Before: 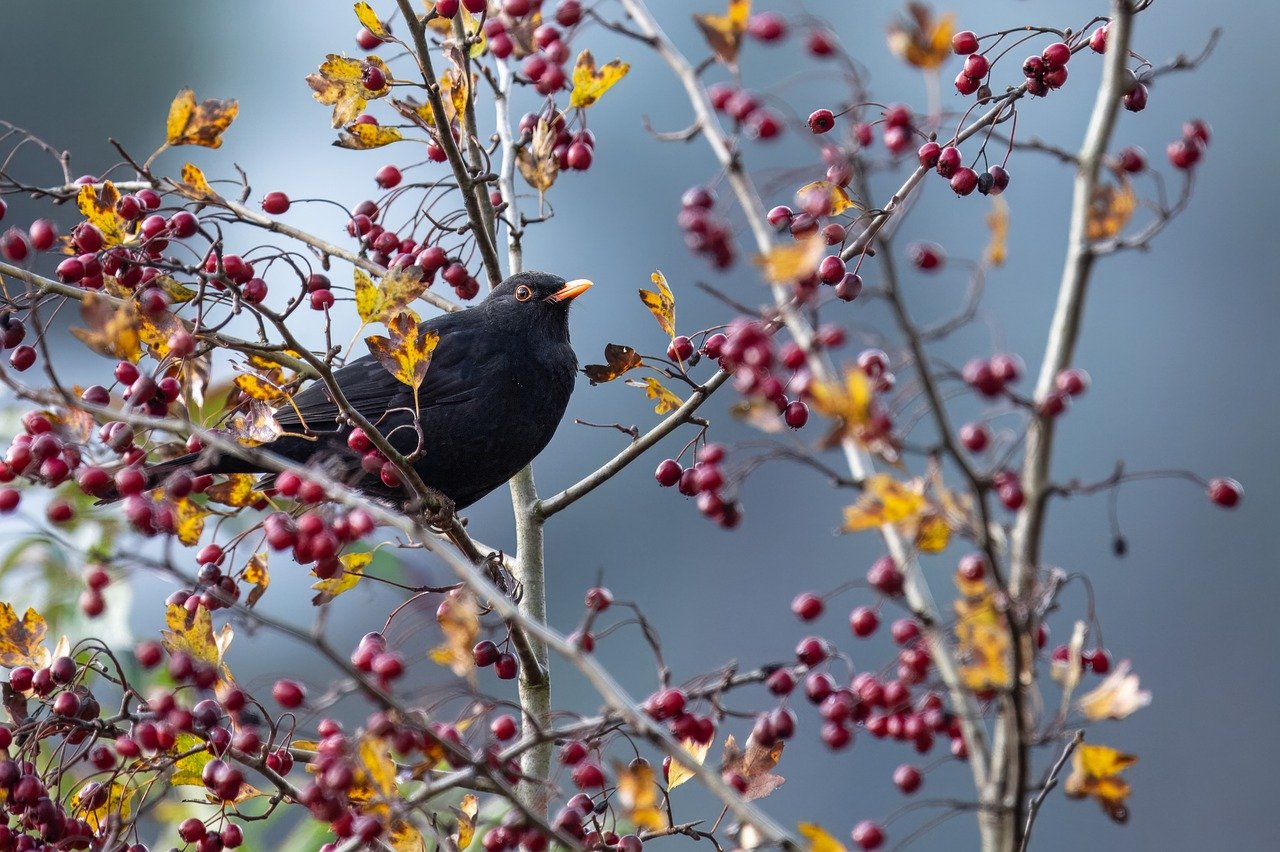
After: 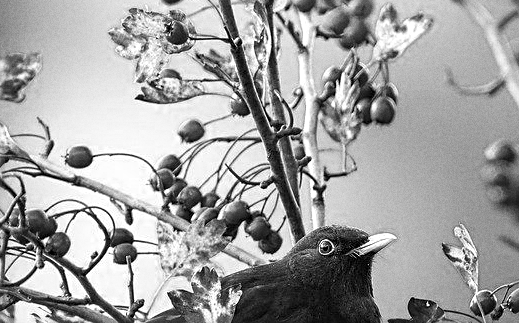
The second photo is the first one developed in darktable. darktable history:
crop: left 15.452%, top 5.459%, right 43.956%, bottom 56.62%
grain: on, module defaults
color zones: curves: ch0 [(0.009, 0.528) (0.136, 0.6) (0.255, 0.586) (0.39, 0.528) (0.522, 0.584) (0.686, 0.736) (0.849, 0.561)]; ch1 [(0.045, 0.781) (0.14, 0.416) (0.257, 0.695) (0.442, 0.032) (0.738, 0.338) (0.818, 0.632) (0.891, 0.741) (1, 0.704)]; ch2 [(0, 0.667) (0.141, 0.52) (0.26, 0.37) (0.474, 0.432) (0.743, 0.286)]
monochrome: on, module defaults
sharpen: amount 0.55
